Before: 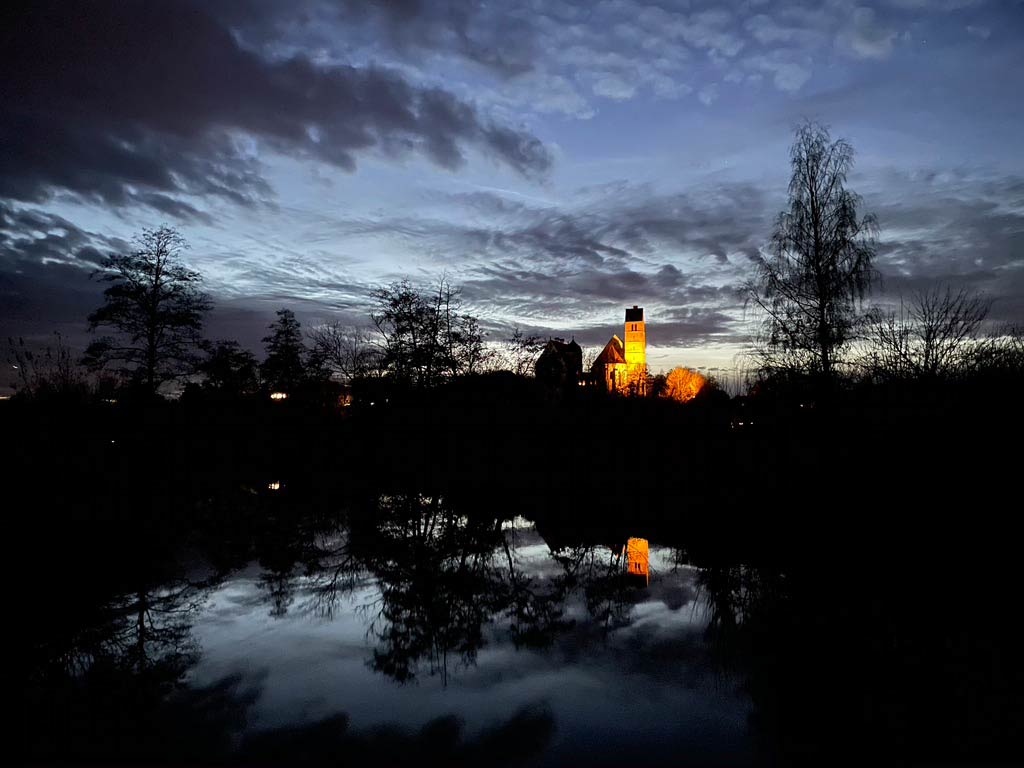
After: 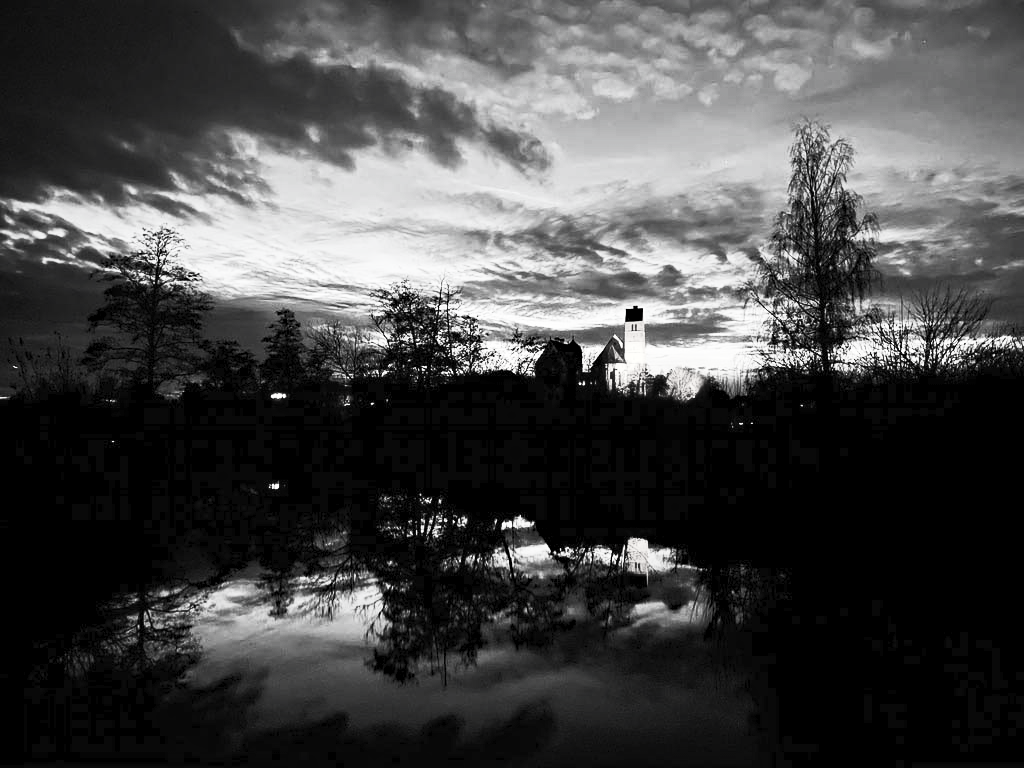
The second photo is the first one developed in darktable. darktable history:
contrast brightness saturation: contrast 0.532, brightness 0.461, saturation -0.983
haze removal: compatibility mode true, adaptive false
